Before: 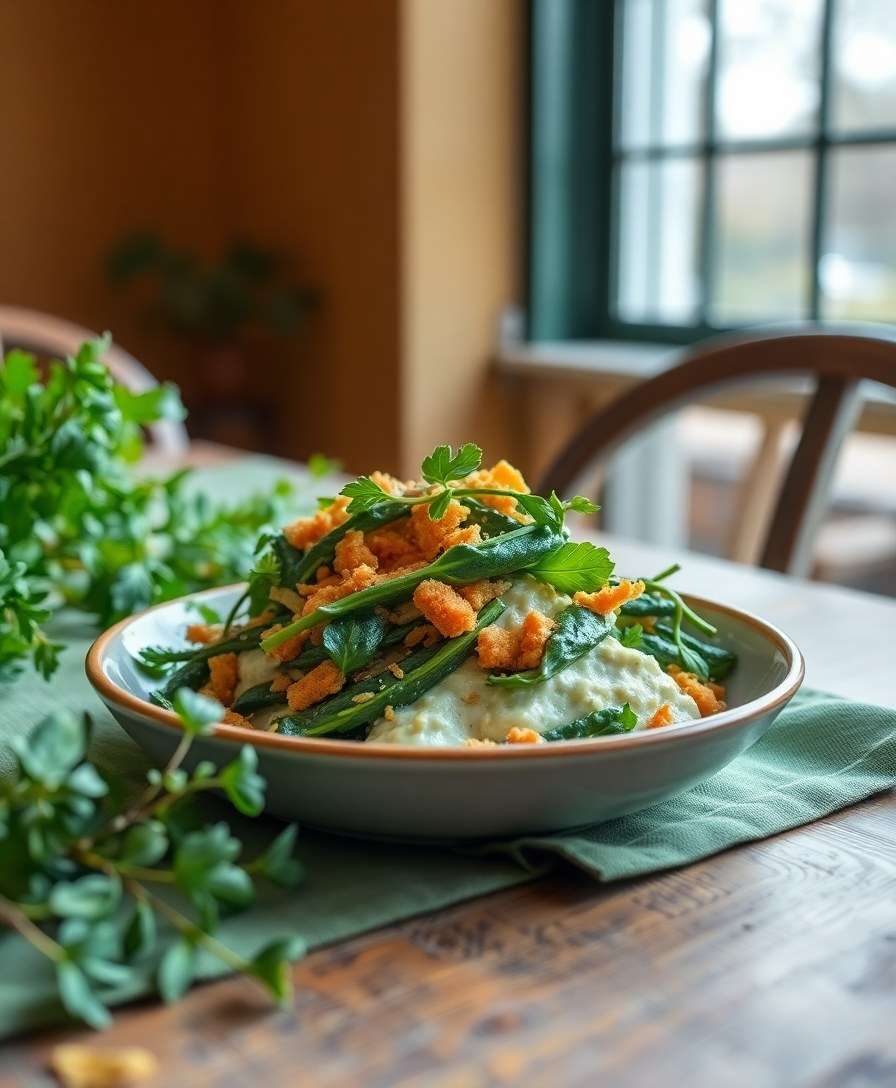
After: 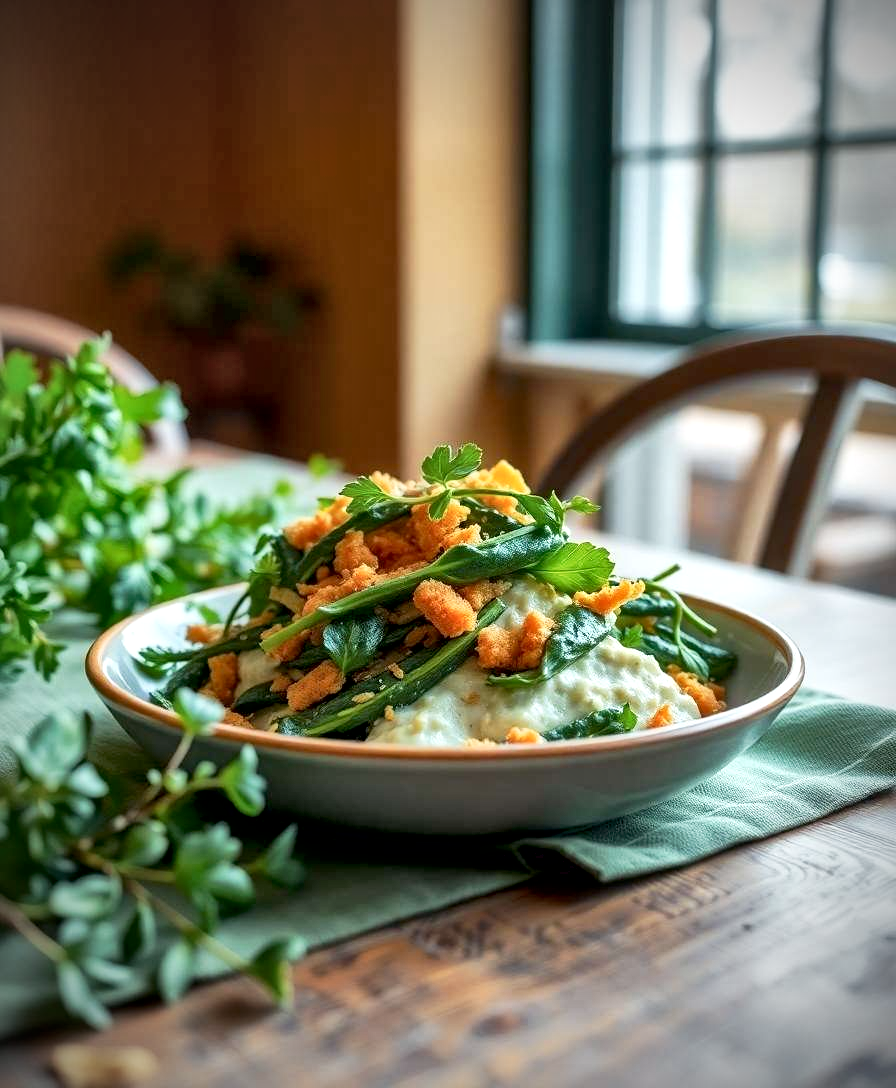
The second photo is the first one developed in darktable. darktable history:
vignetting: fall-off start 74.08%, fall-off radius 66.43%, brightness -0.883, unbound false
local contrast: mode bilateral grid, contrast 20, coarseness 50, detail 178%, midtone range 0.2
tone curve: curves: ch0 [(0, 0) (0.003, 0.032) (0.011, 0.033) (0.025, 0.036) (0.044, 0.046) (0.069, 0.069) (0.1, 0.108) (0.136, 0.157) (0.177, 0.208) (0.224, 0.256) (0.277, 0.313) (0.335, 0.379) (0.399, 0.444) (0.468, 0.514) (0.543, 0.595) (0.623, 0.687) (0.709, 0.772) (0.801, 0.854) (0.898, 0.933) (1, 1)], preserve colors none
